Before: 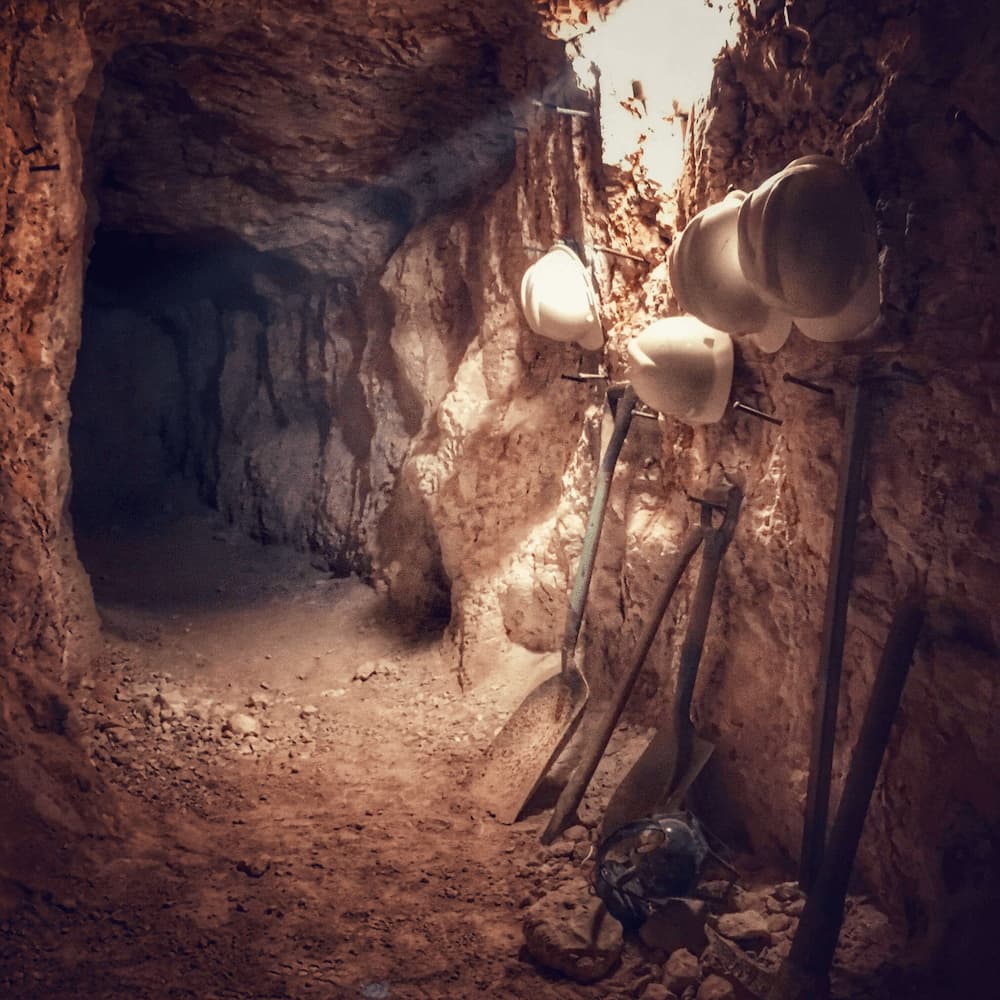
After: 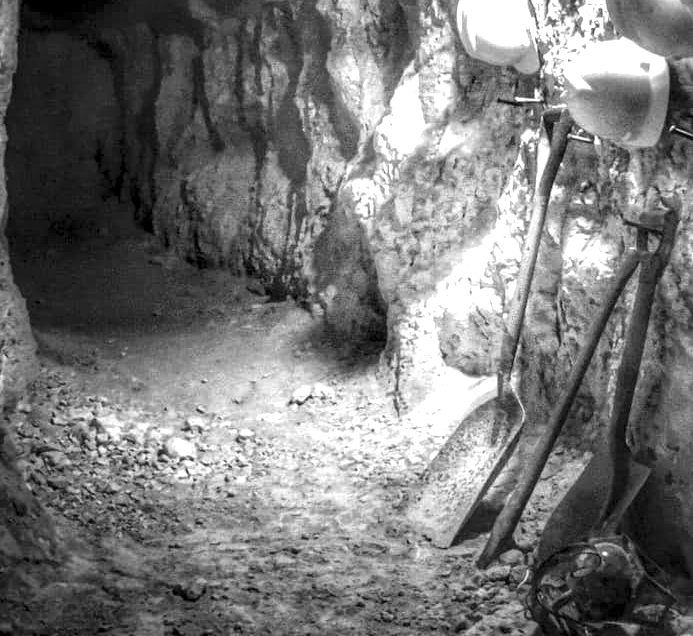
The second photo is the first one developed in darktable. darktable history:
crop: left 6.488%, top 27.668%, right 24.183%, bottom 8.656%
local contrast: highlights 100%, shadows 100%, detail 200%, midtone range 0.2
monochrome: a 1.94, b -0.638
exposure: black level correction 0, exposure 0.877 EV, compensate exposure bias true, compensate highlight preservation false
color balance: lift [1, 0.998, 1.001, 1.002], gamma [1, 1.02, 1, 0.98], gain [1, 1.02, 1.003, 0.98]
